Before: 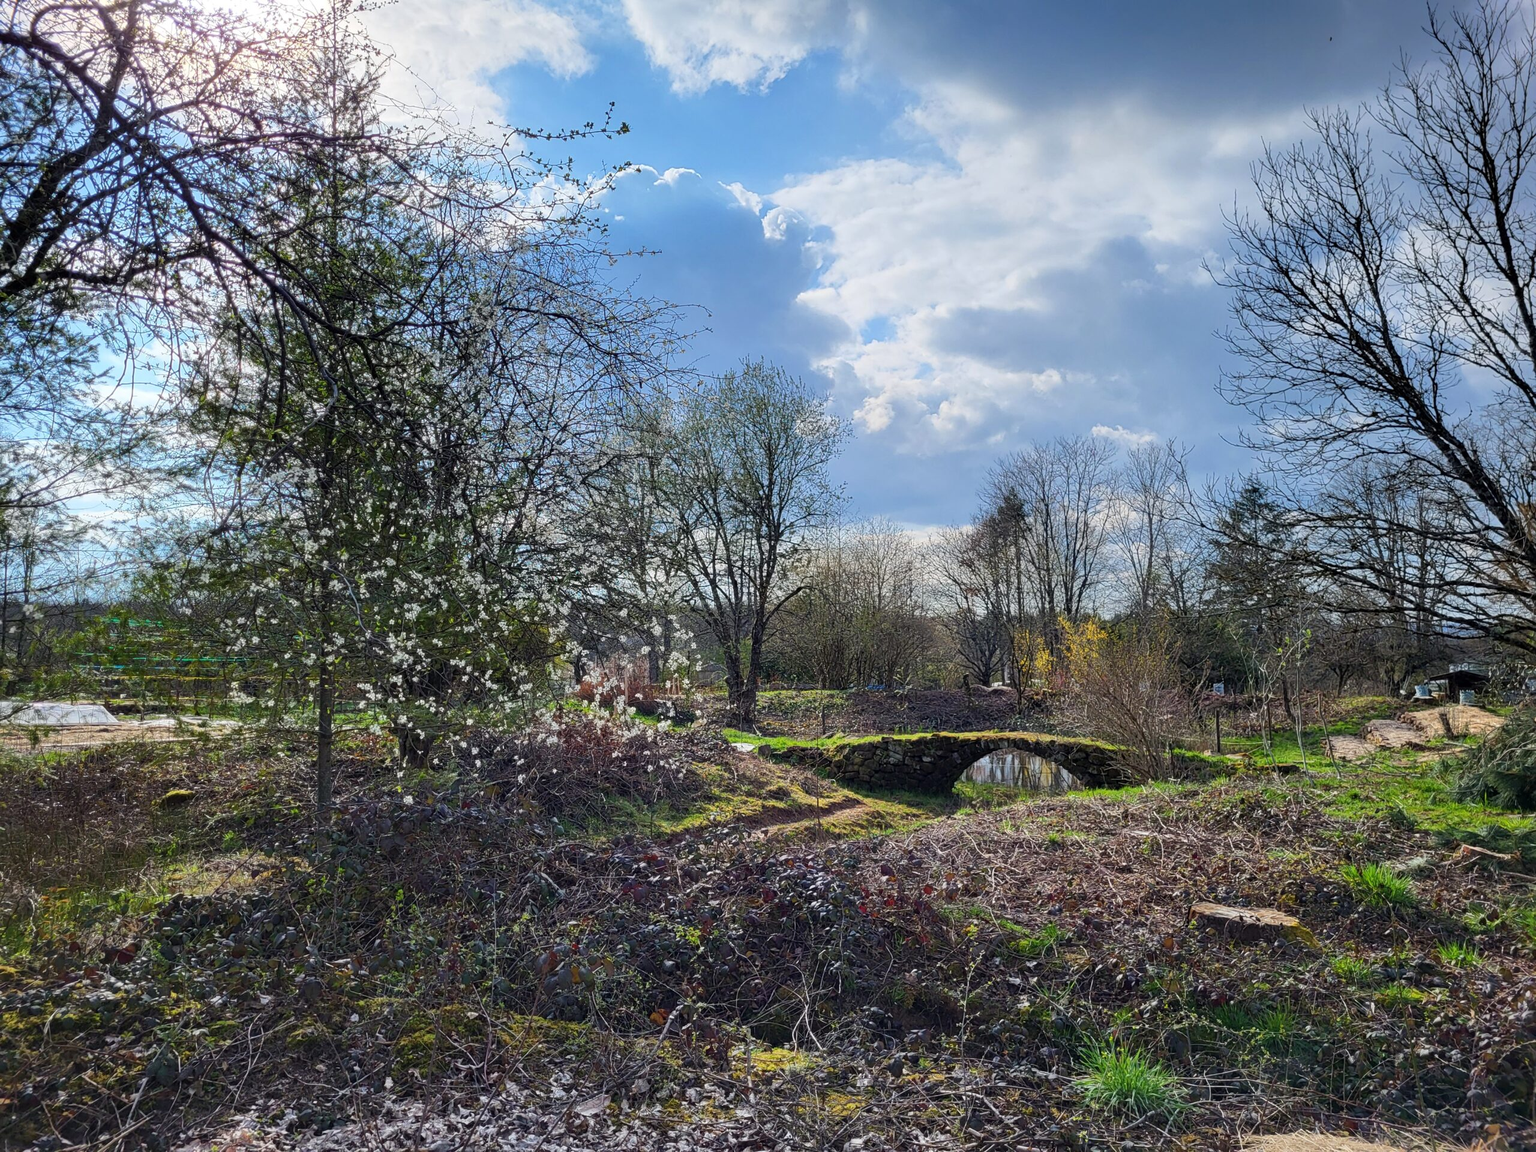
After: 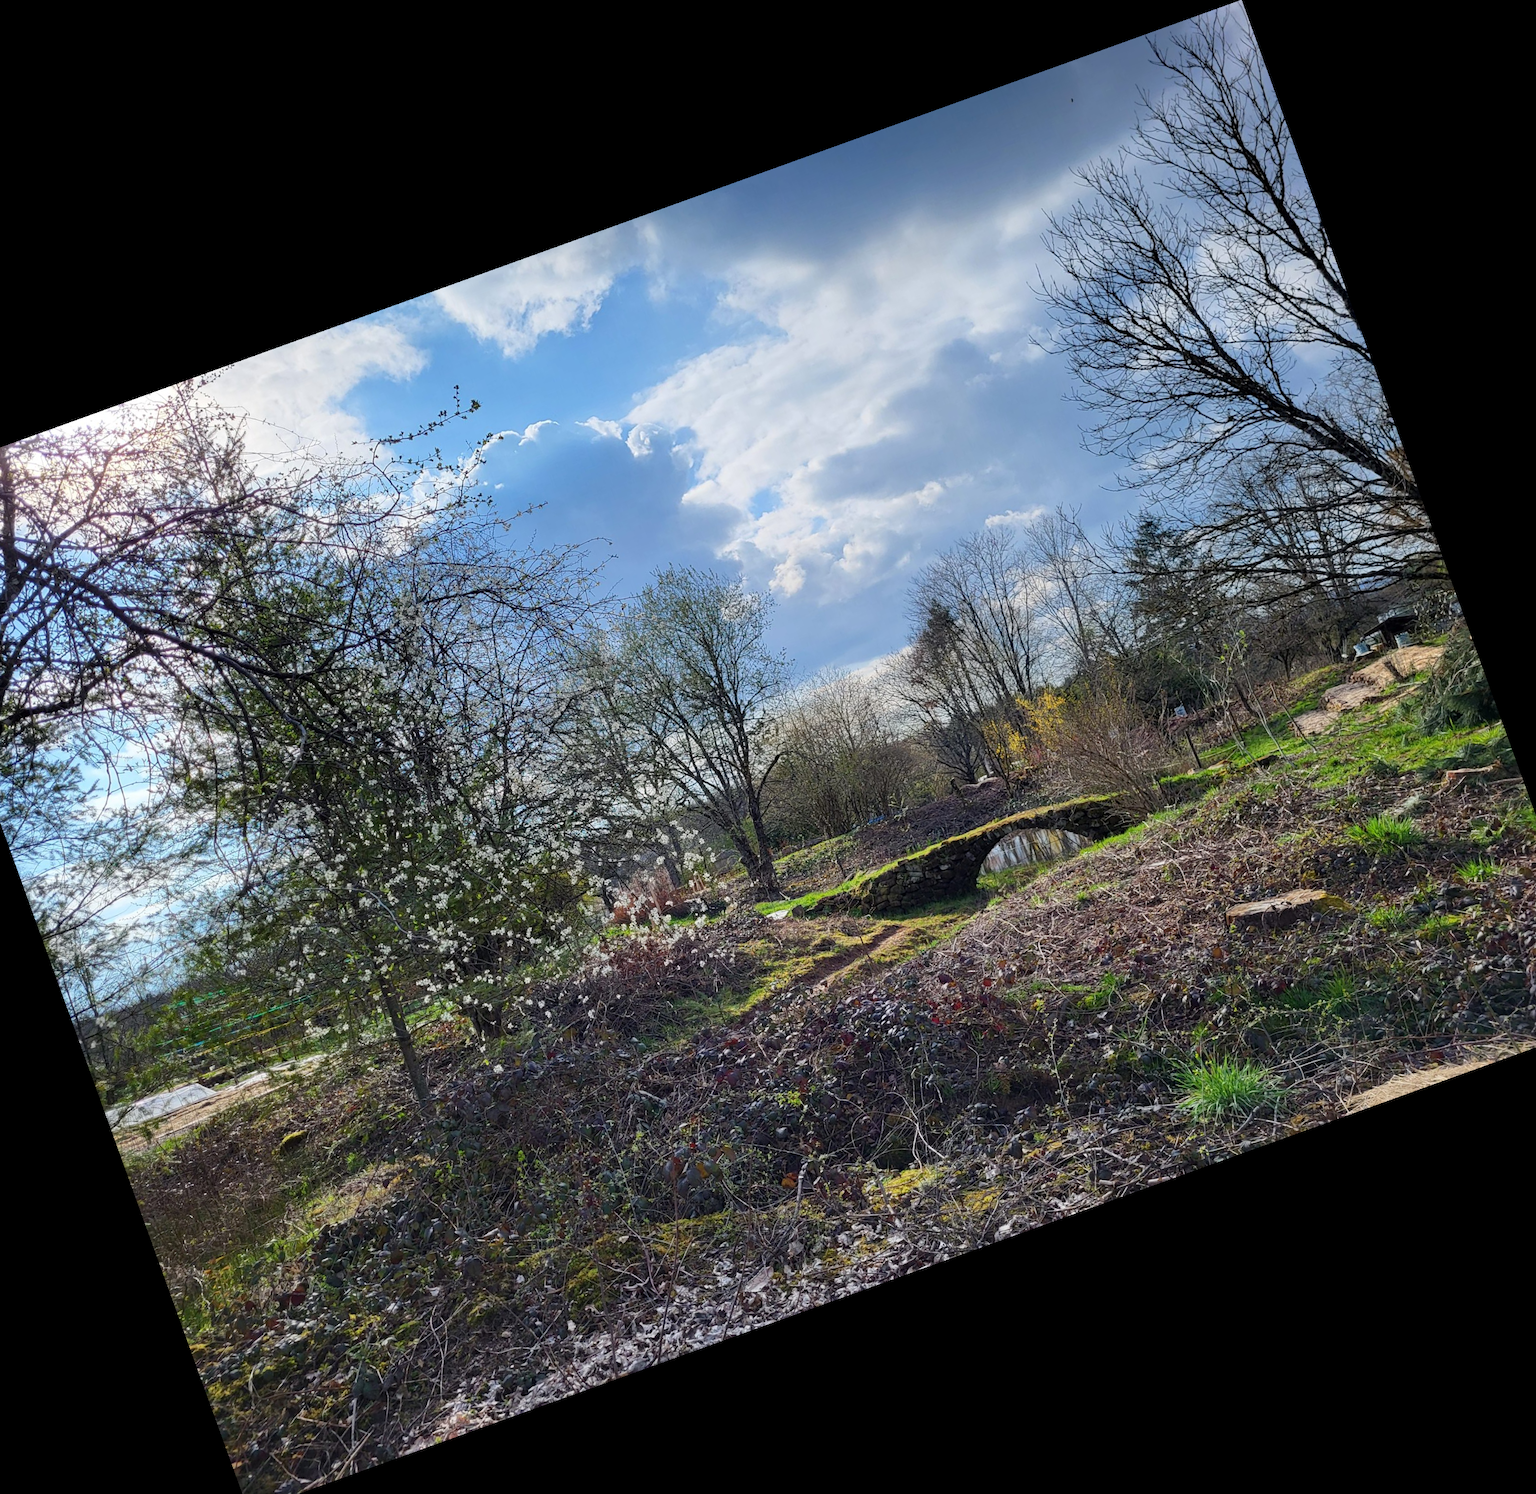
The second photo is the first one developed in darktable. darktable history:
crop and rotate: angle 19.84°, left 6.897%, right 4.219%, bottom 1.084%
